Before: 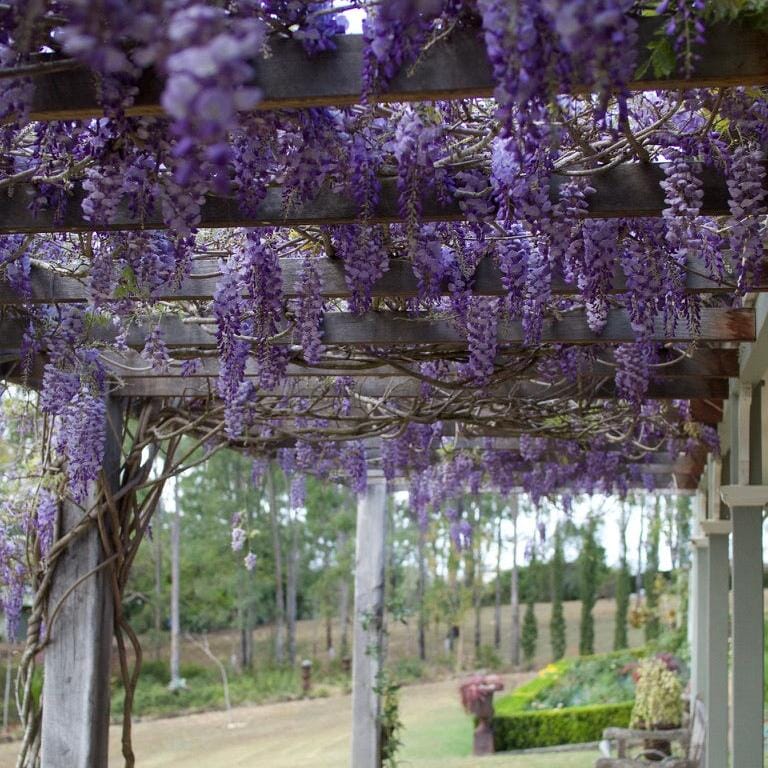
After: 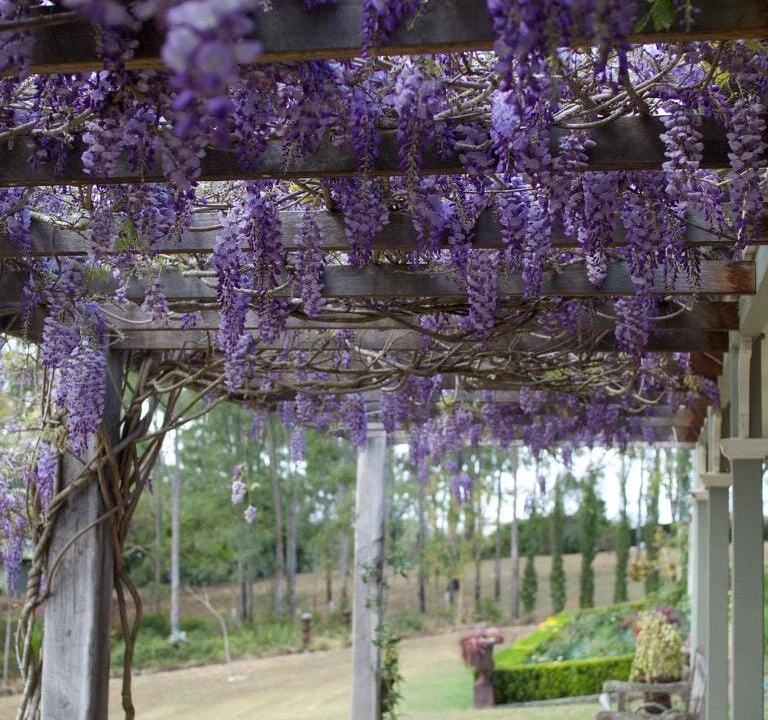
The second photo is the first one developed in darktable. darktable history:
crop and rotate: top 6.226%
